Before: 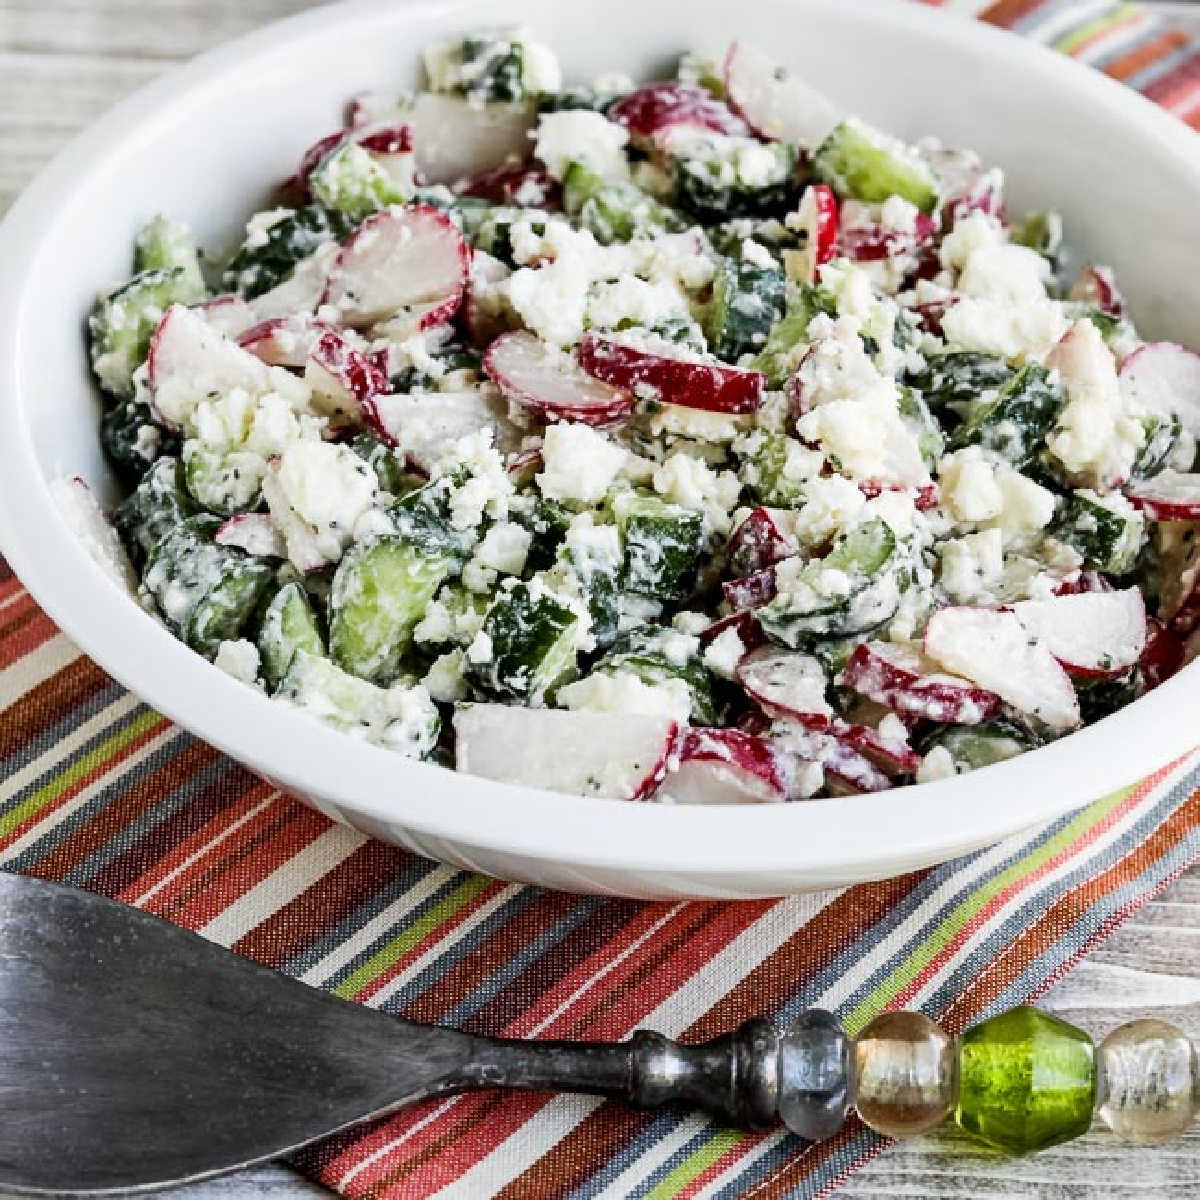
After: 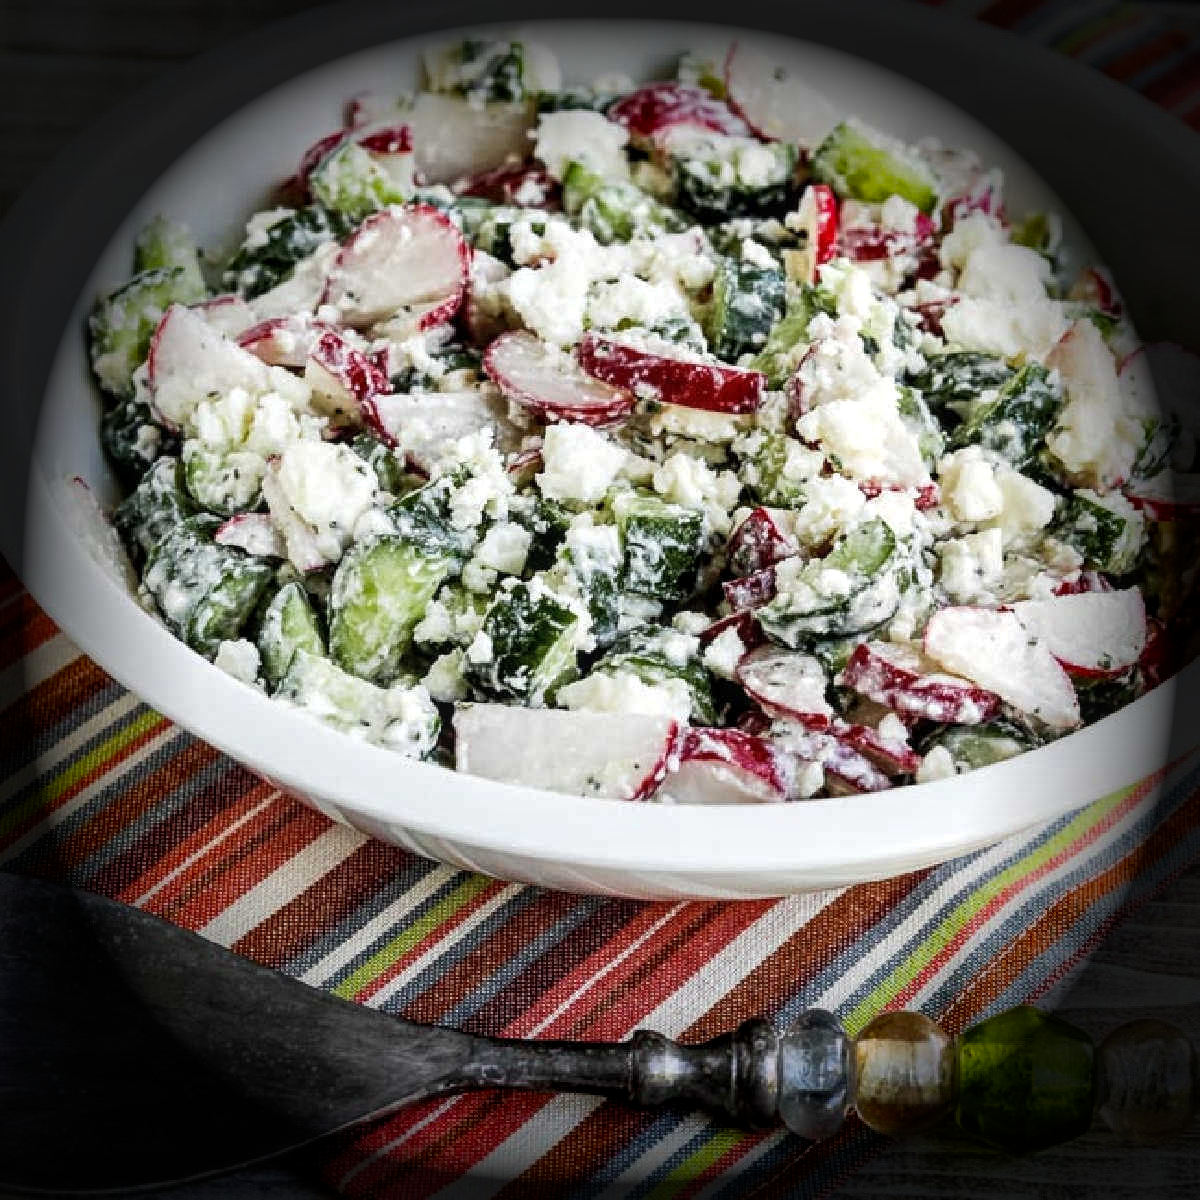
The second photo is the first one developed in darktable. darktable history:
local contrast: highlights 98%, shadows 85%, detail 160%, midtone range 0.2
vignetting: fall-off start 68.15%, fall-off radius 29.11%, brightness -0.988, saturation 0.492, width/height ratio 0.993, shape 0.847, unbound false
